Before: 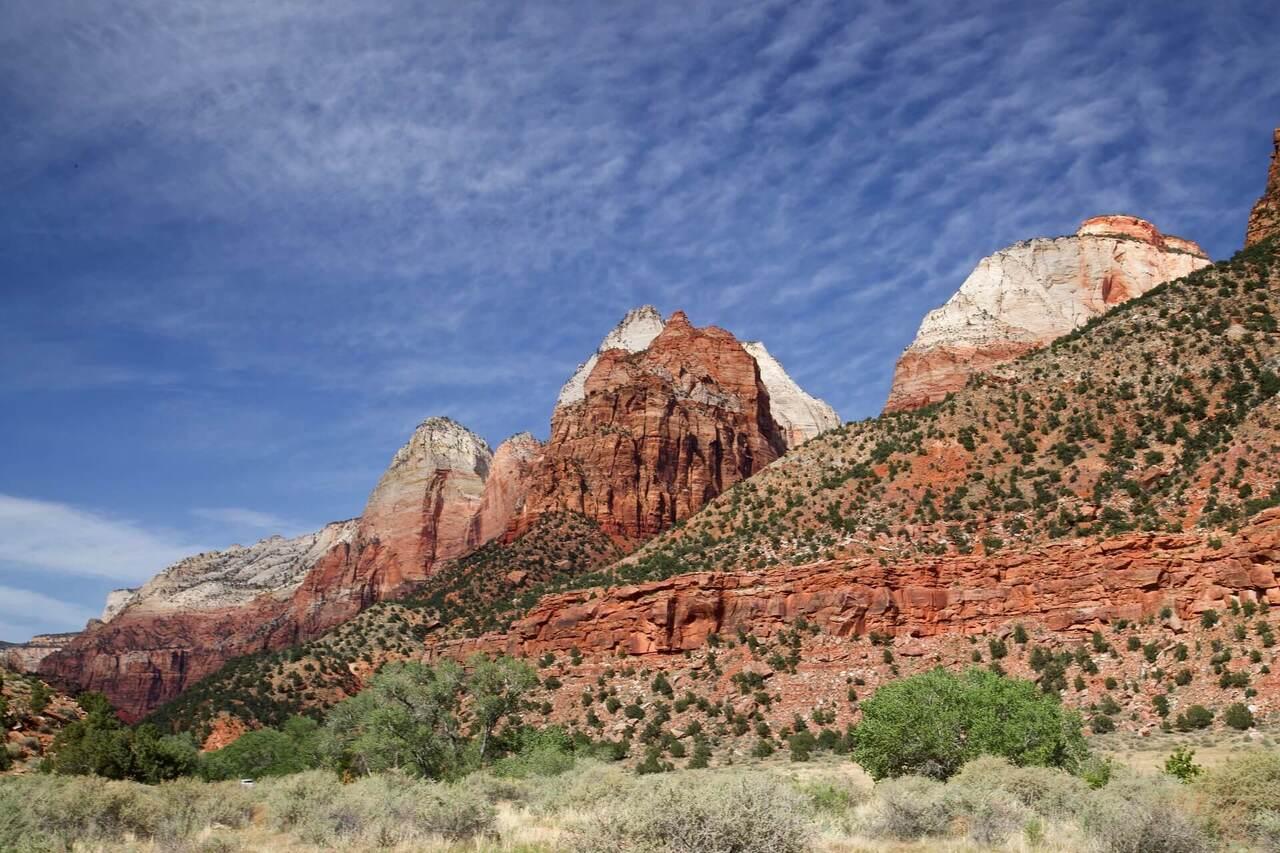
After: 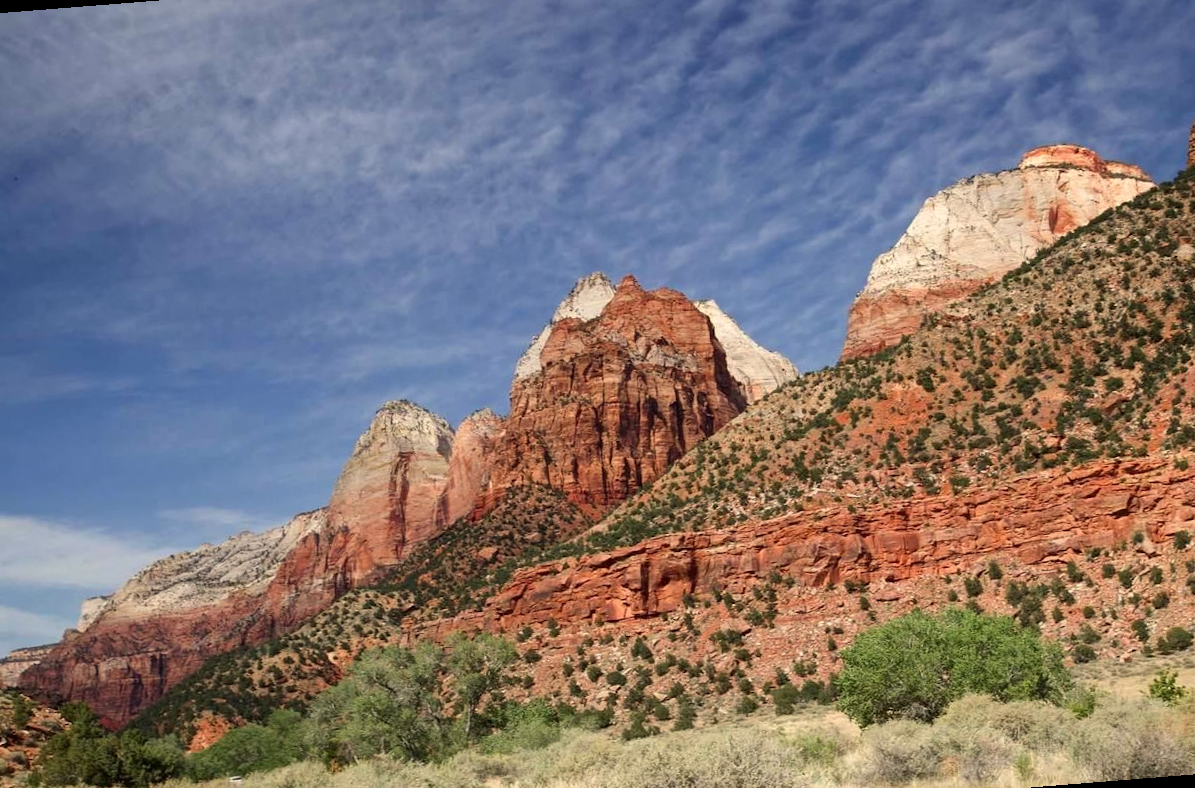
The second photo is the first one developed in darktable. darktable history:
rotate and perspective: rotation -4.57°, crop left 0.054, crop right 0.944, crop top 0.087, crop bottom 0.914
white balance: red 1.045, blue 0.932
